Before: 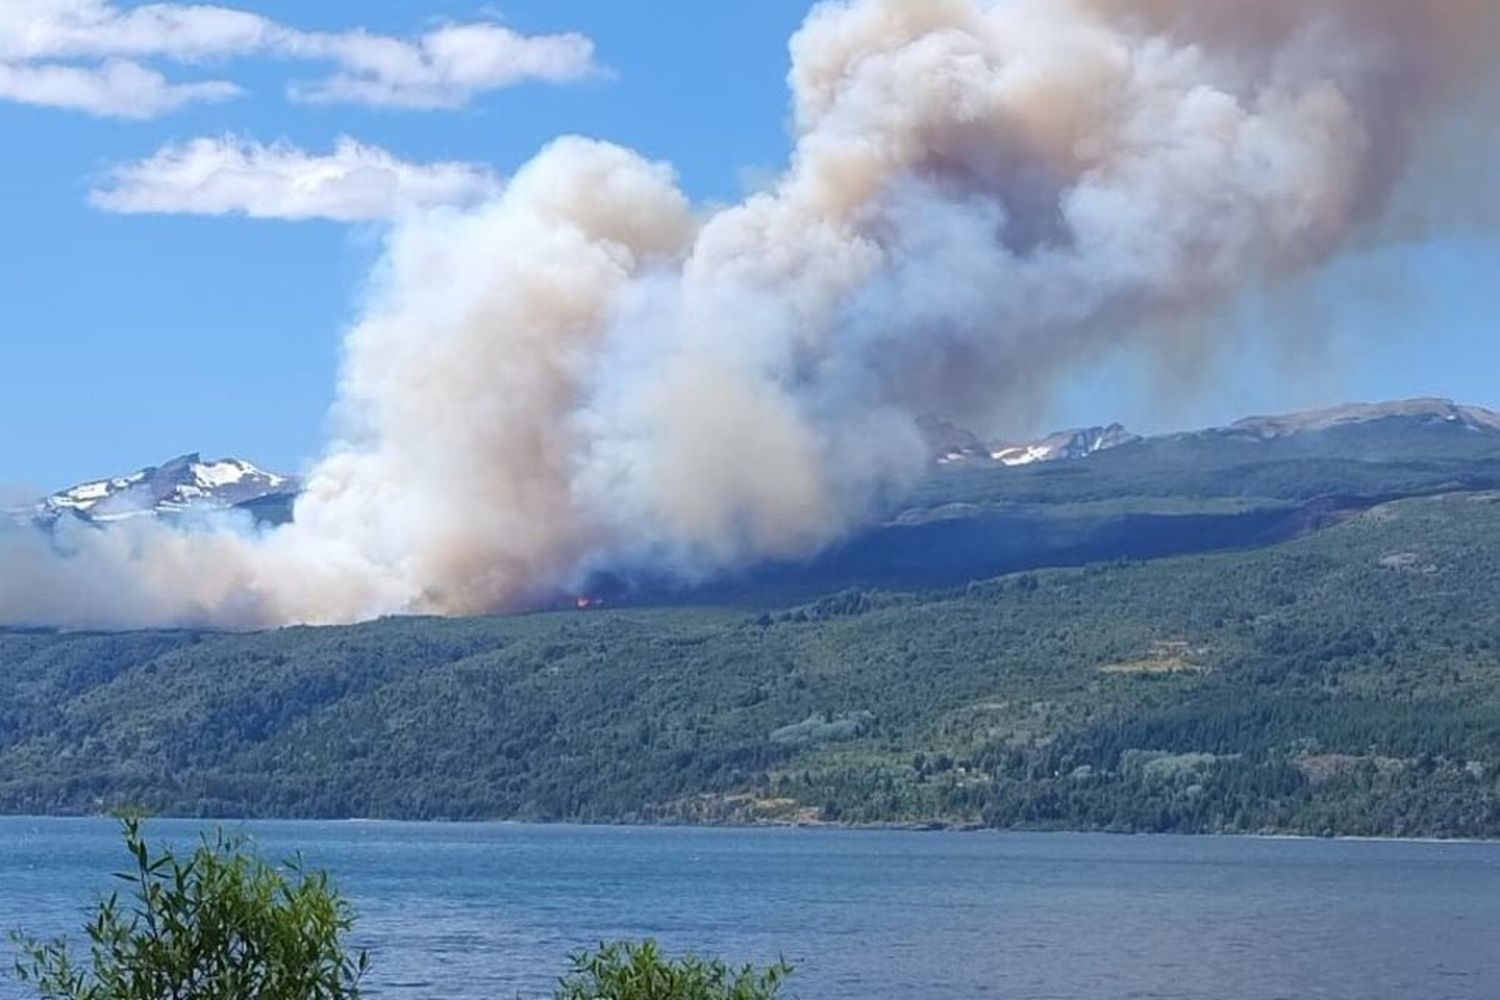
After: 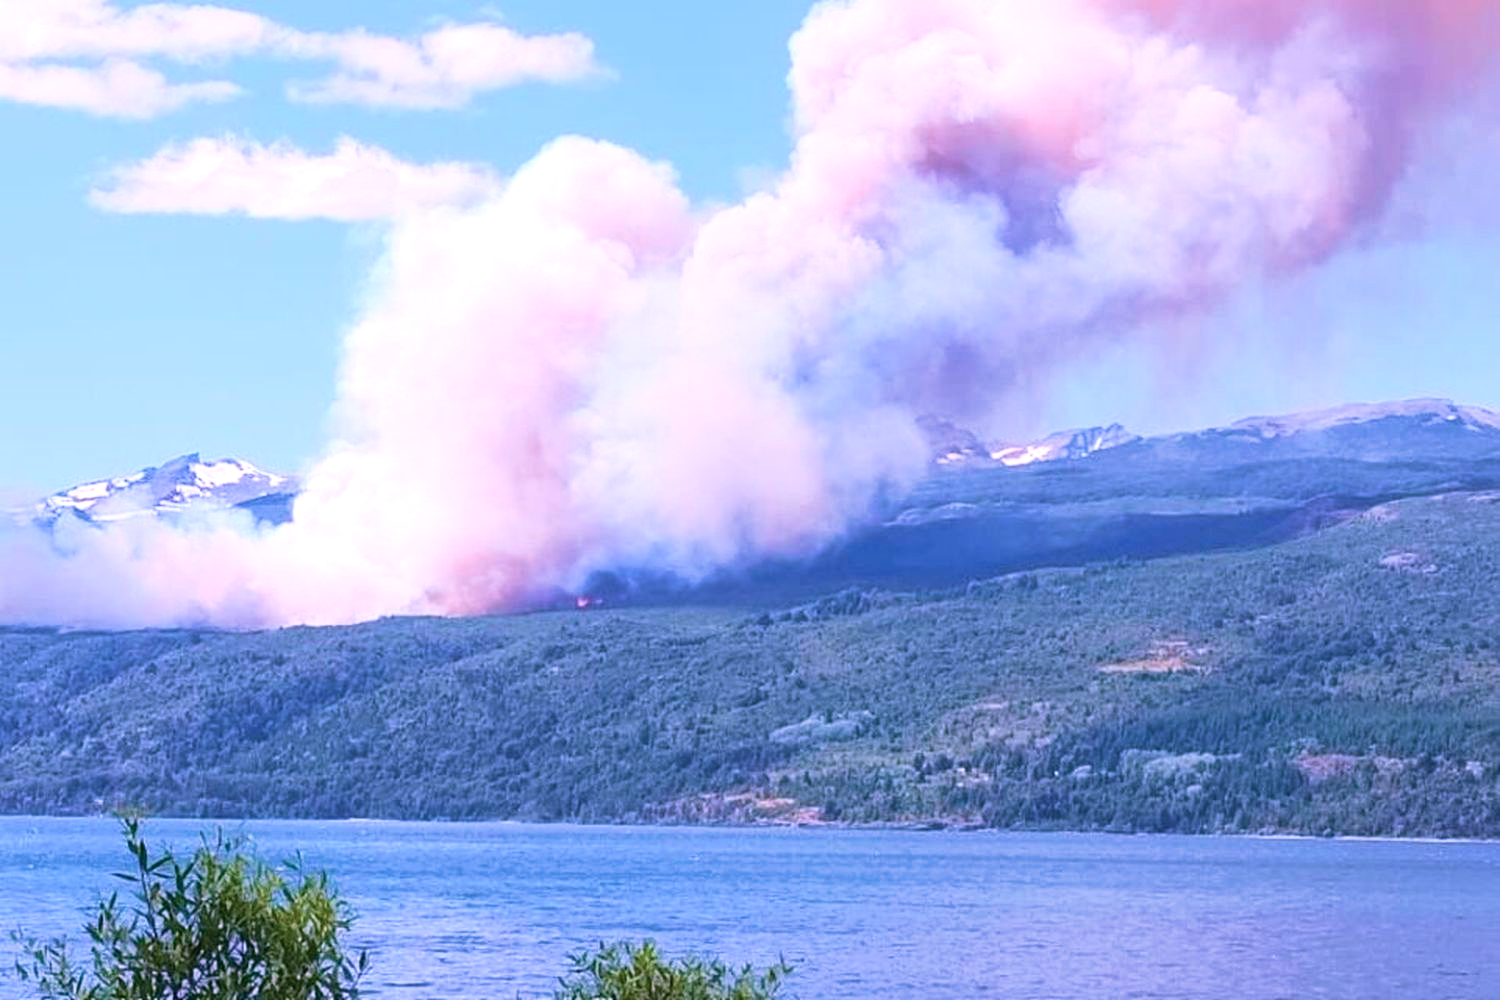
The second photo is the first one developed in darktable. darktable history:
color correction: highlights a* 16.07, highlights b* -19.96
exposure: exposure 0.363 EV, compensate highlight preservation false
velvia: strength 49.89%
contrast brightness saturation: contrast 0.202, brightness 0.144, saturation 0.148
